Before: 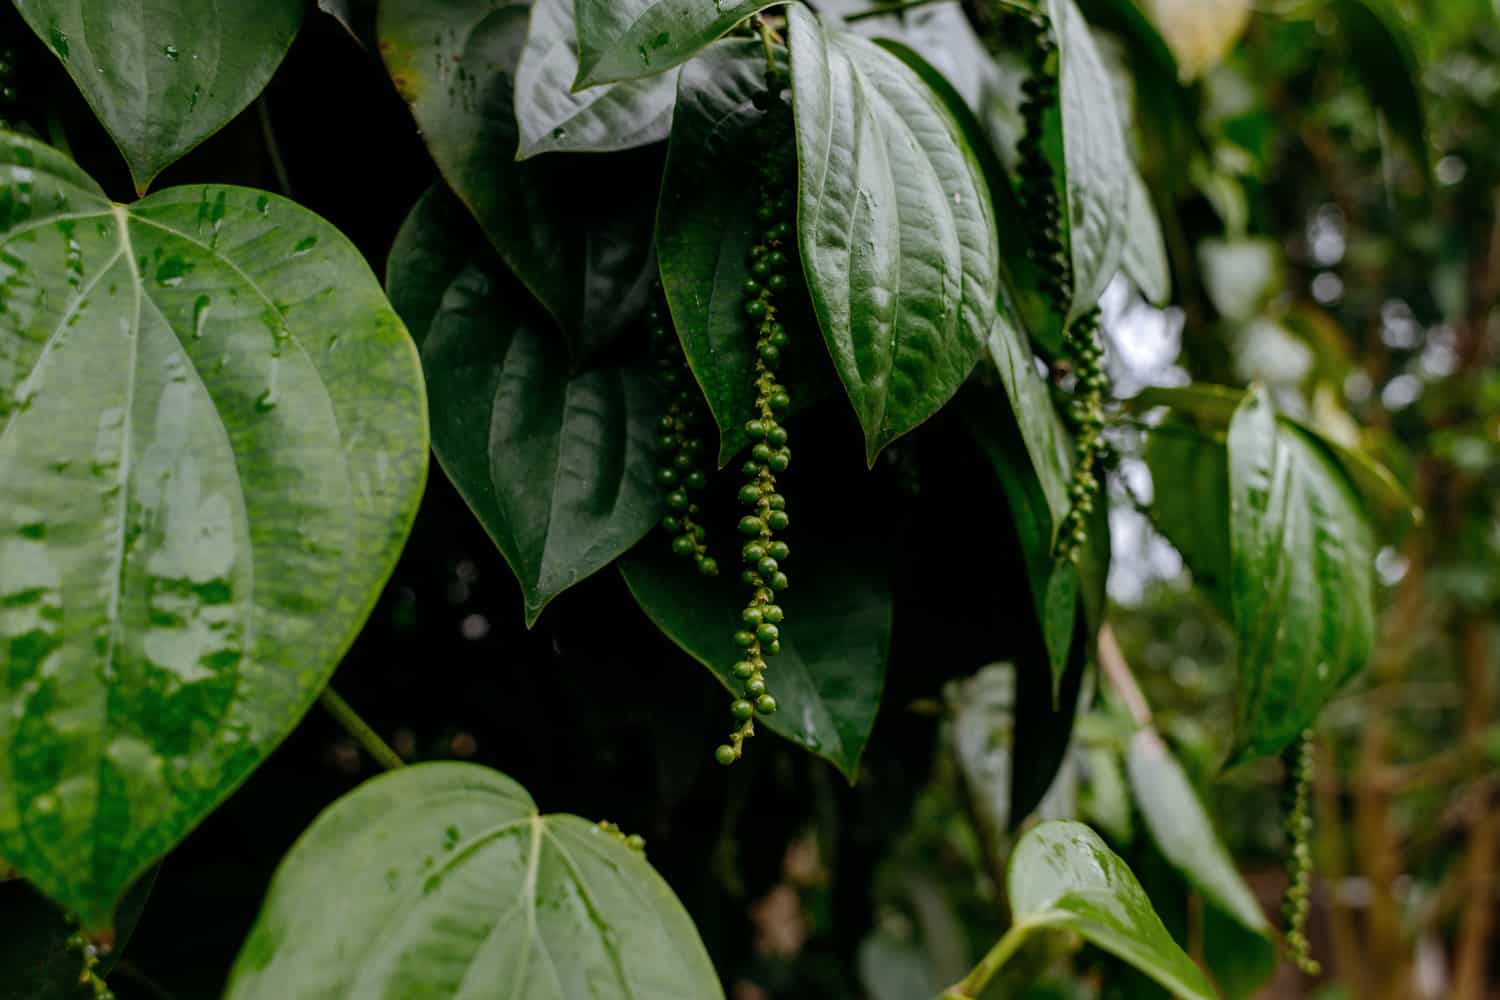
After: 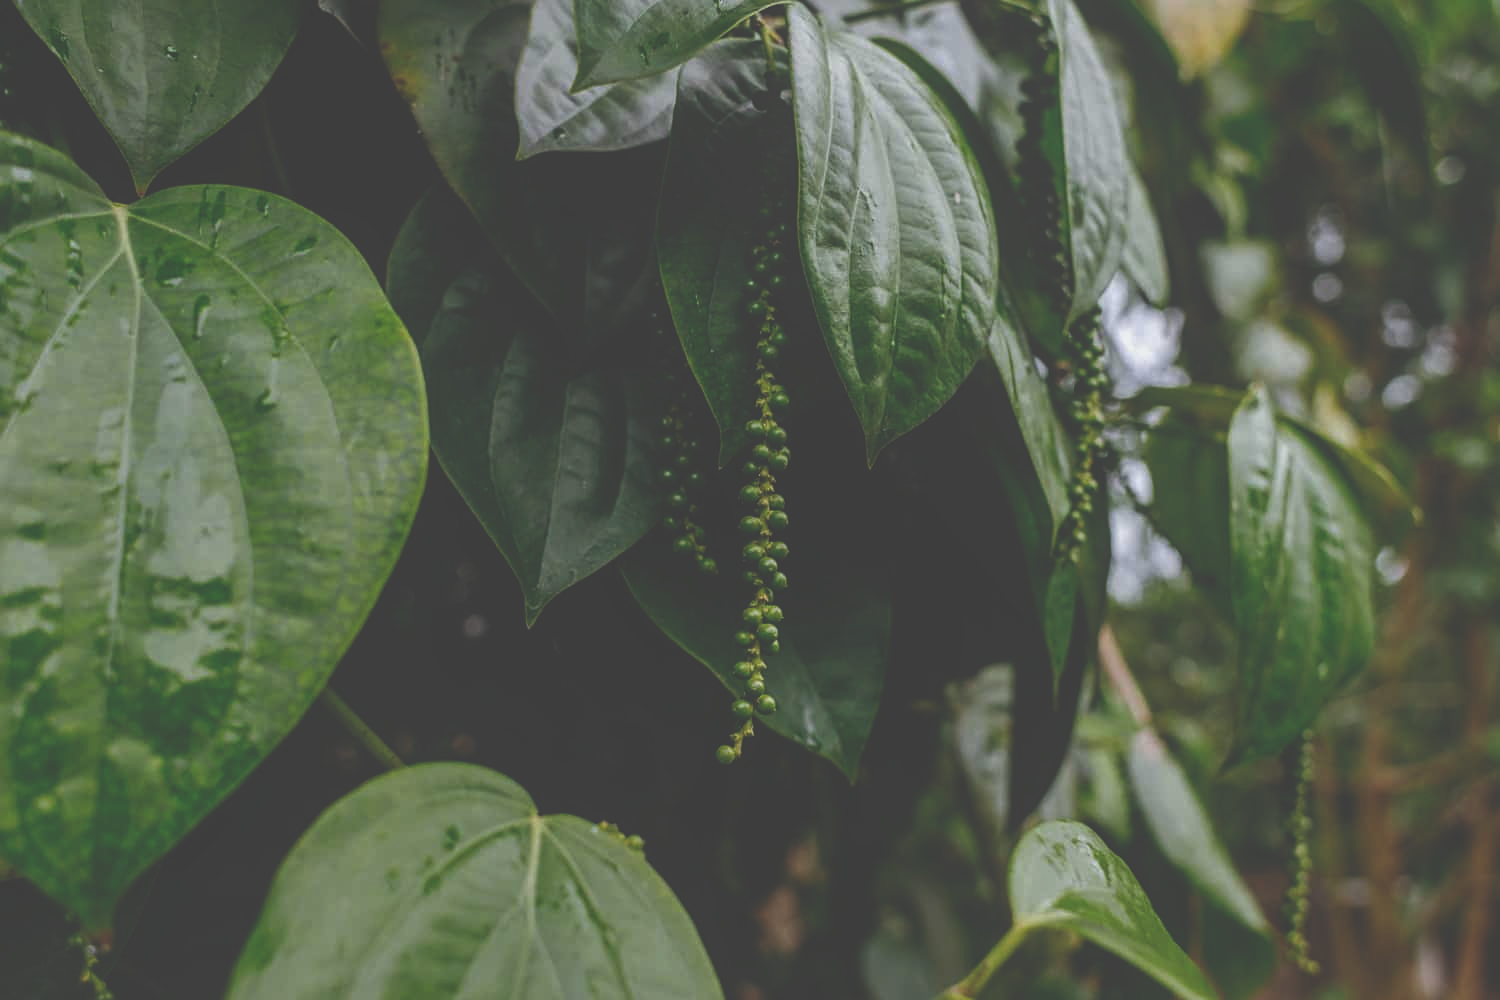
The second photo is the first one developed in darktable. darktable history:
sharpen: amount 0.203
exposure: black level correction -0.087, compensate highlight preservation false
local contrast: highlights 48%, shadows 6%, detail 100%
contrast brightness saturation: contrast 0.068, brightness -0.137, saturation 0.116
